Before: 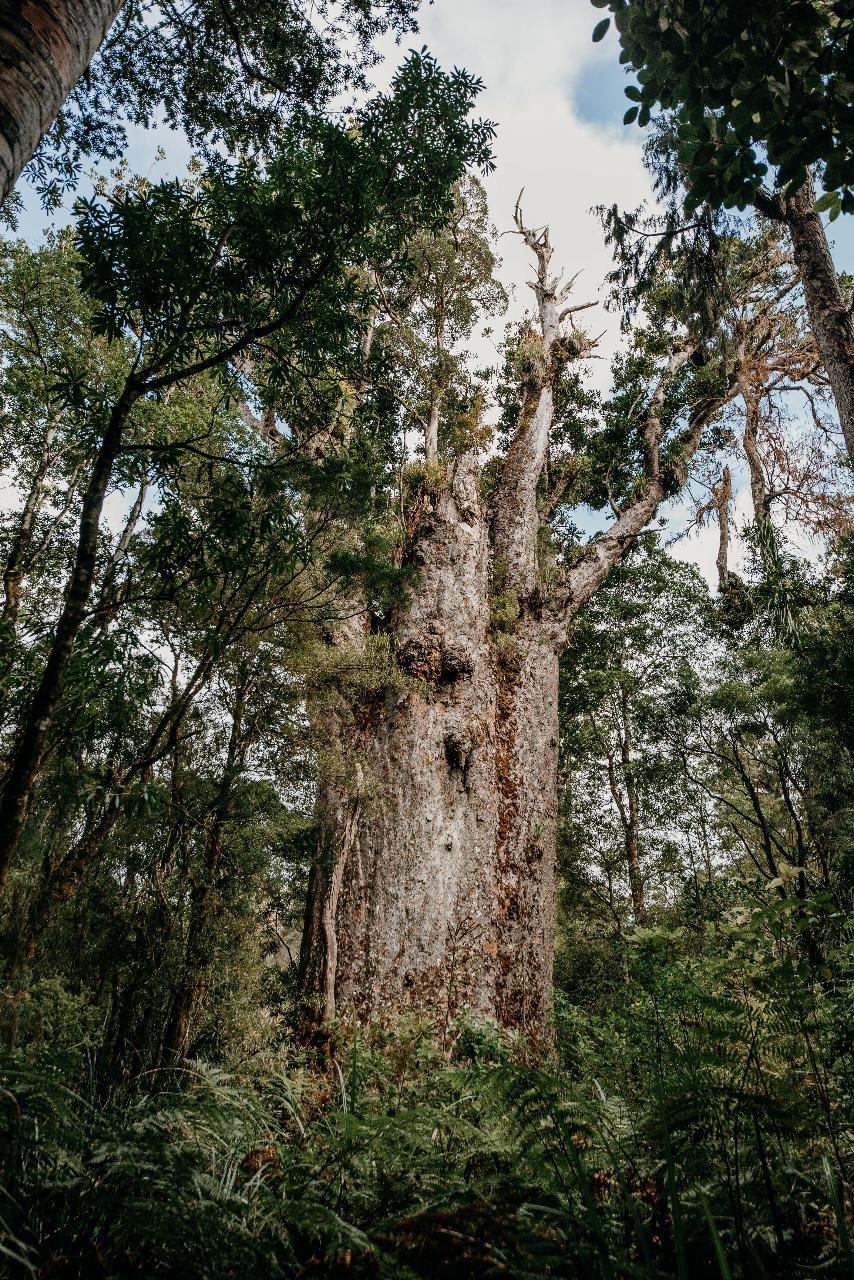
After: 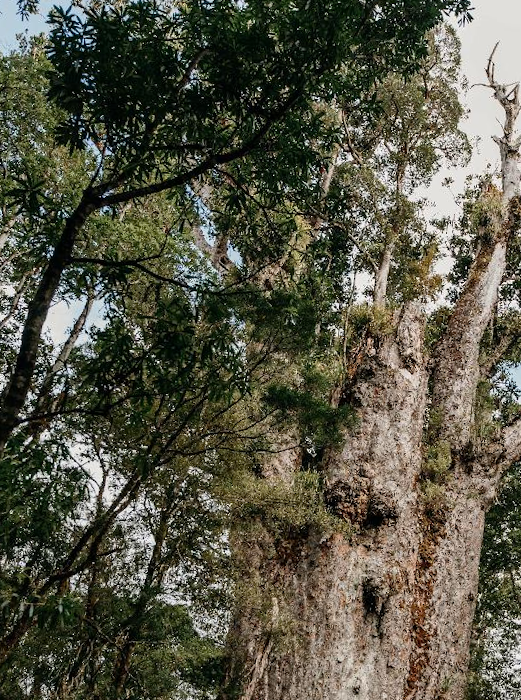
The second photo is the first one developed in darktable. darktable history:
crop and rotate: angle -5.9°, left 2.232%, top 6.764%, right 27.599%, bottom 30.352%
